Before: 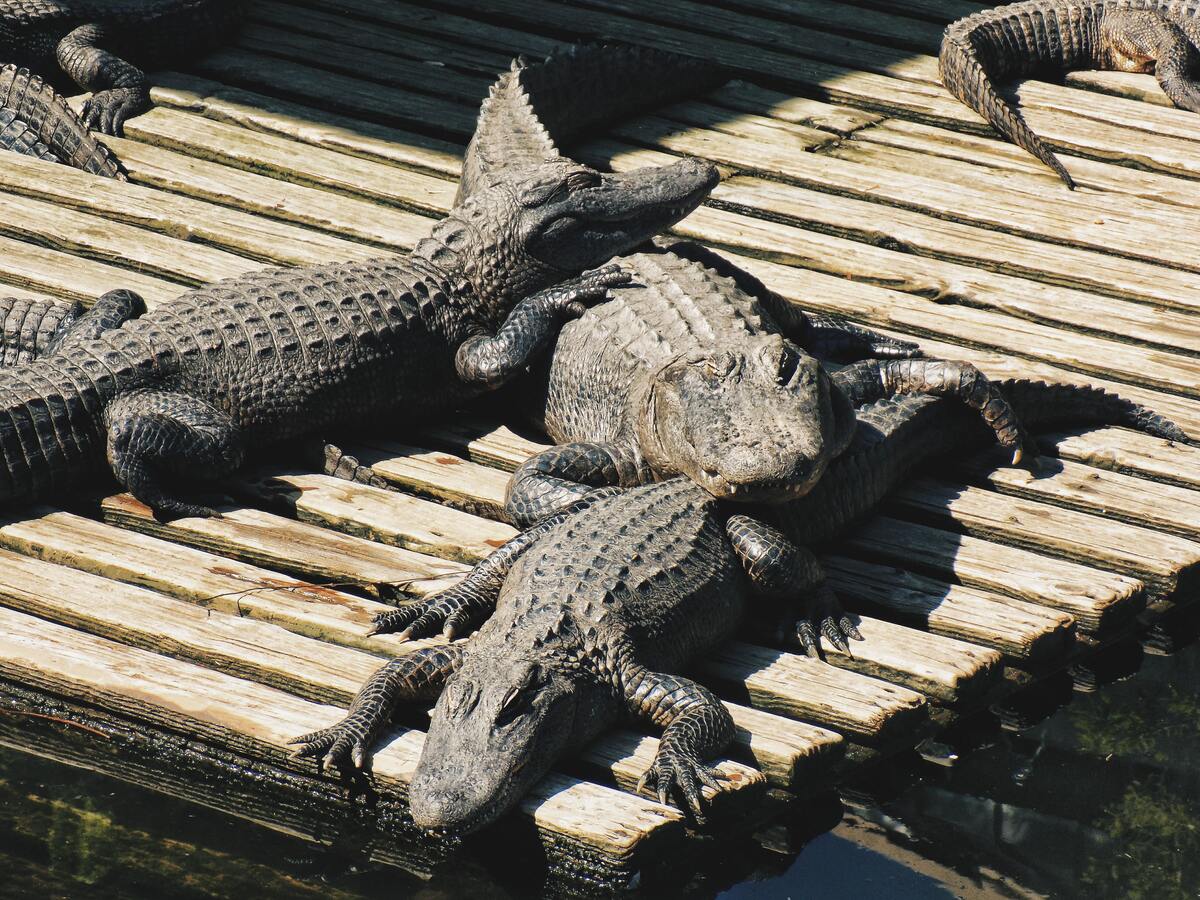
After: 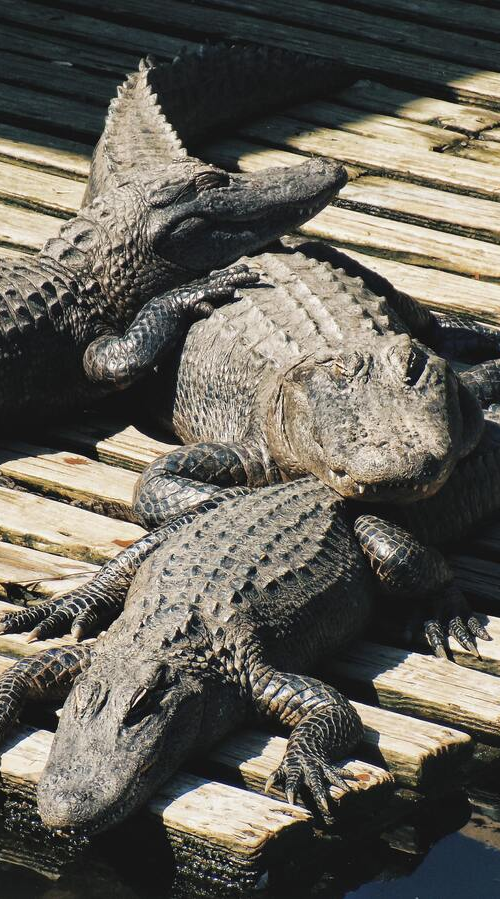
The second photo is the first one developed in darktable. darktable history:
crop: left 31.05%, right 27.248%
